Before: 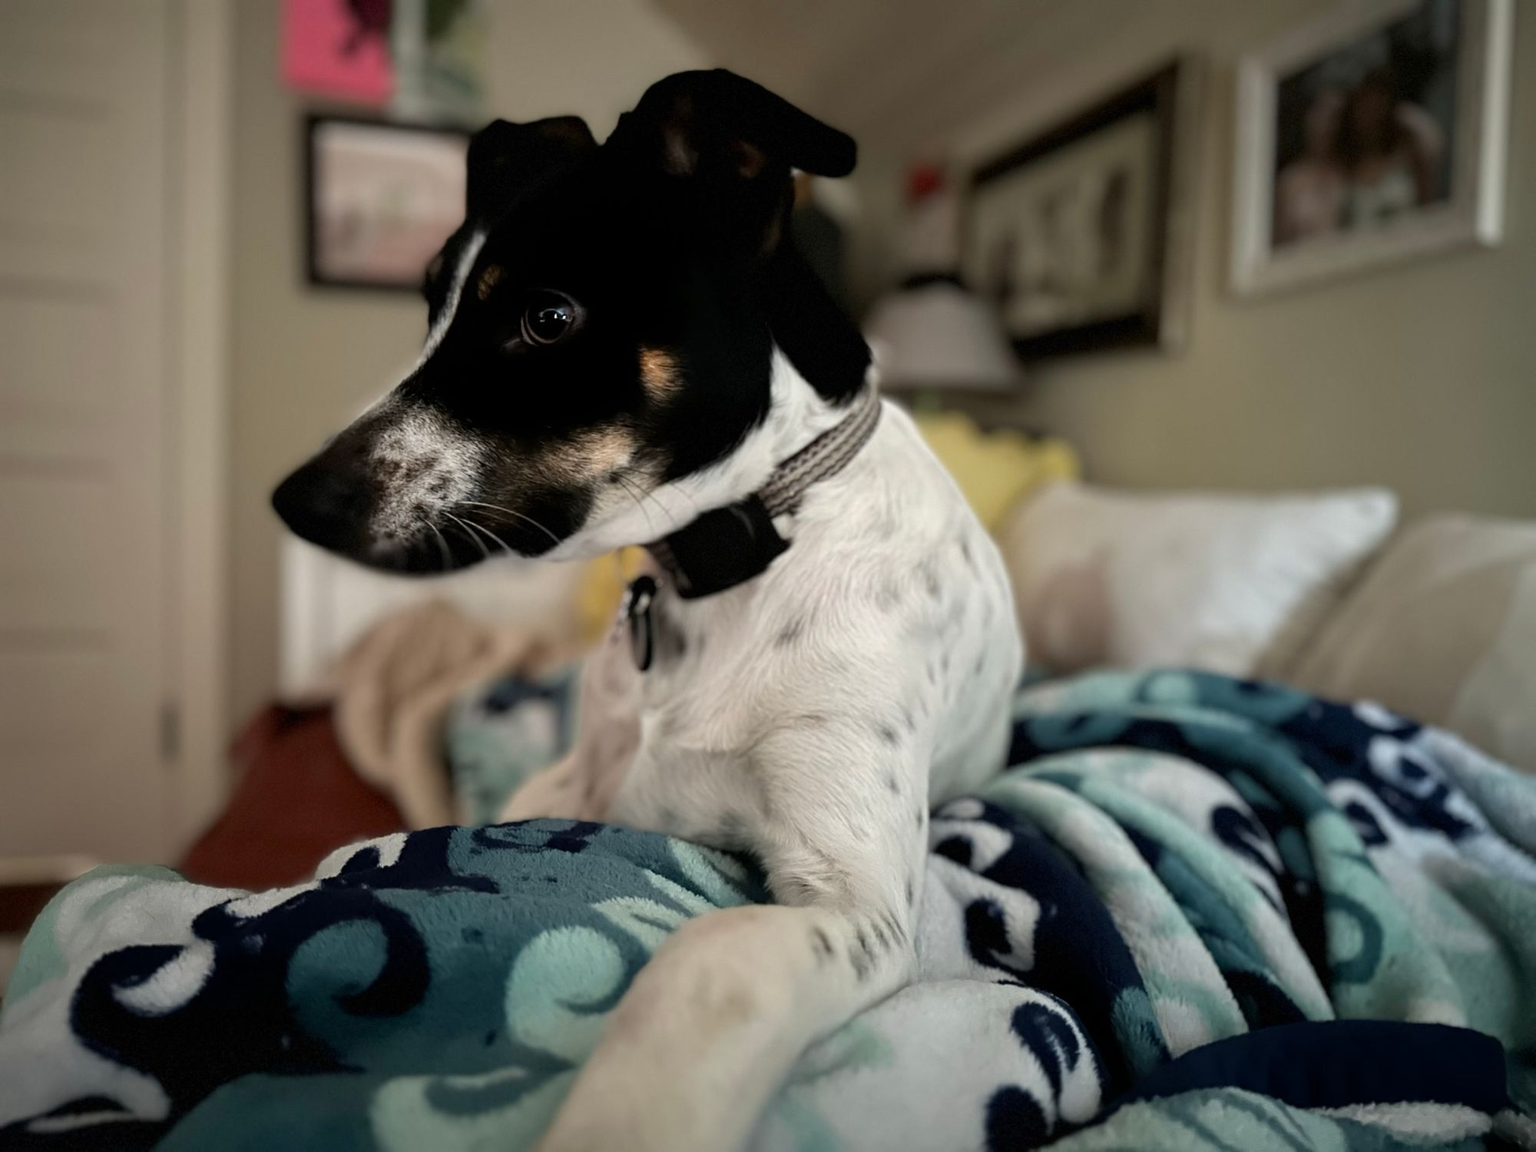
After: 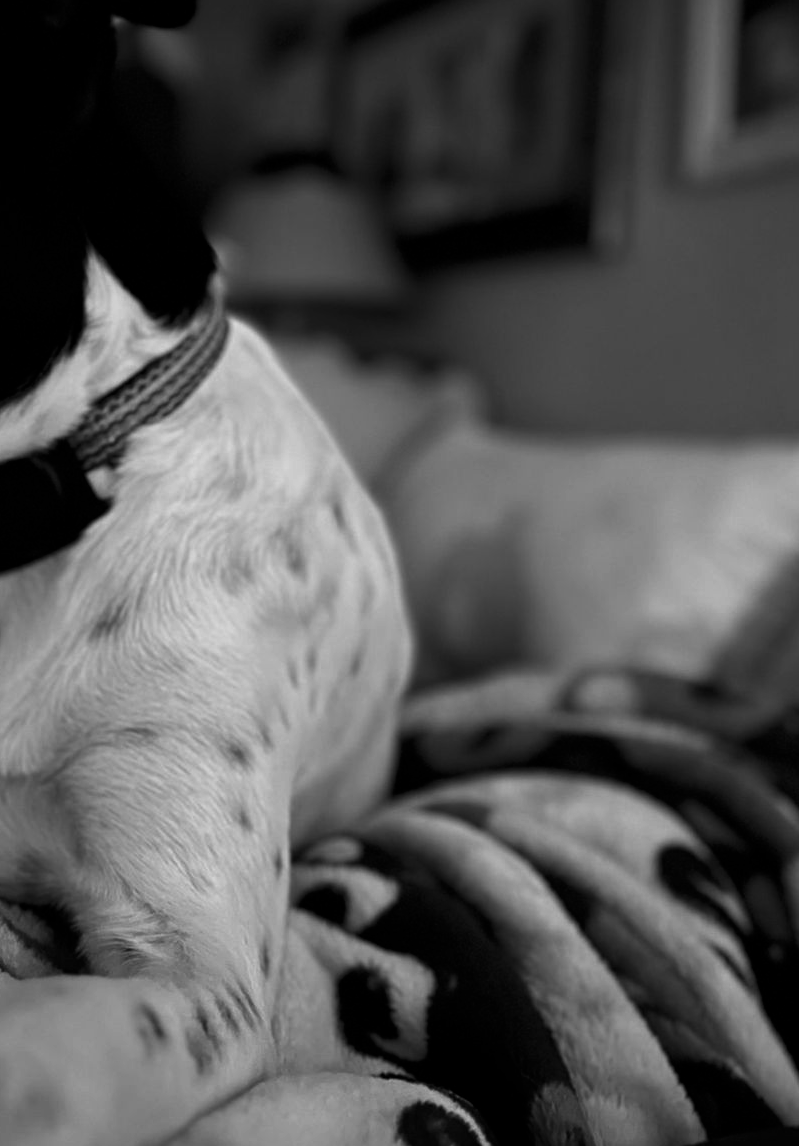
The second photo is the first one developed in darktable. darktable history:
crop: left 45.956%, top 13.564%, right 14.088%, bottom 9.999%
contrast brightness saturation: brightness -0.251, saturation 0.204
color calibration: output gray [0.253, 0.26, 0.487, 0], x 0.354, y 0.368, temperature 4674.92 K
